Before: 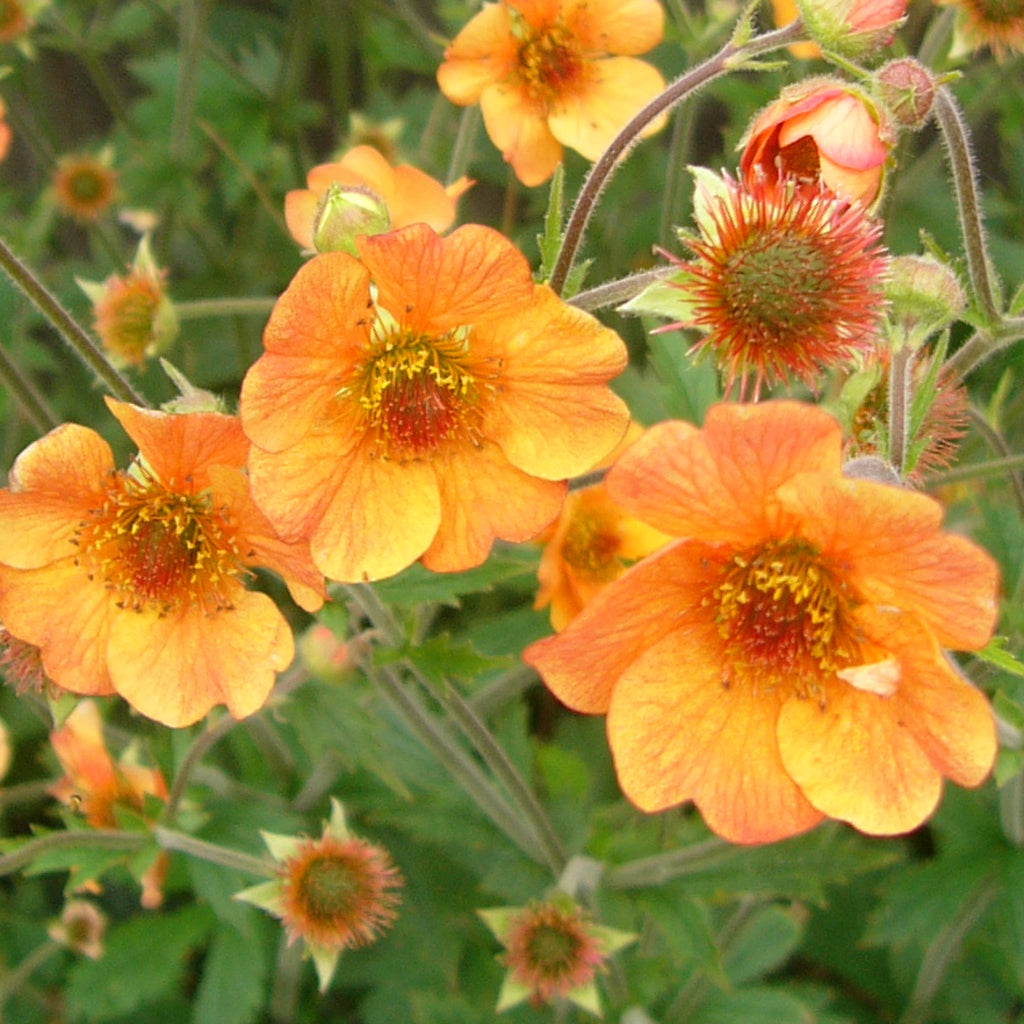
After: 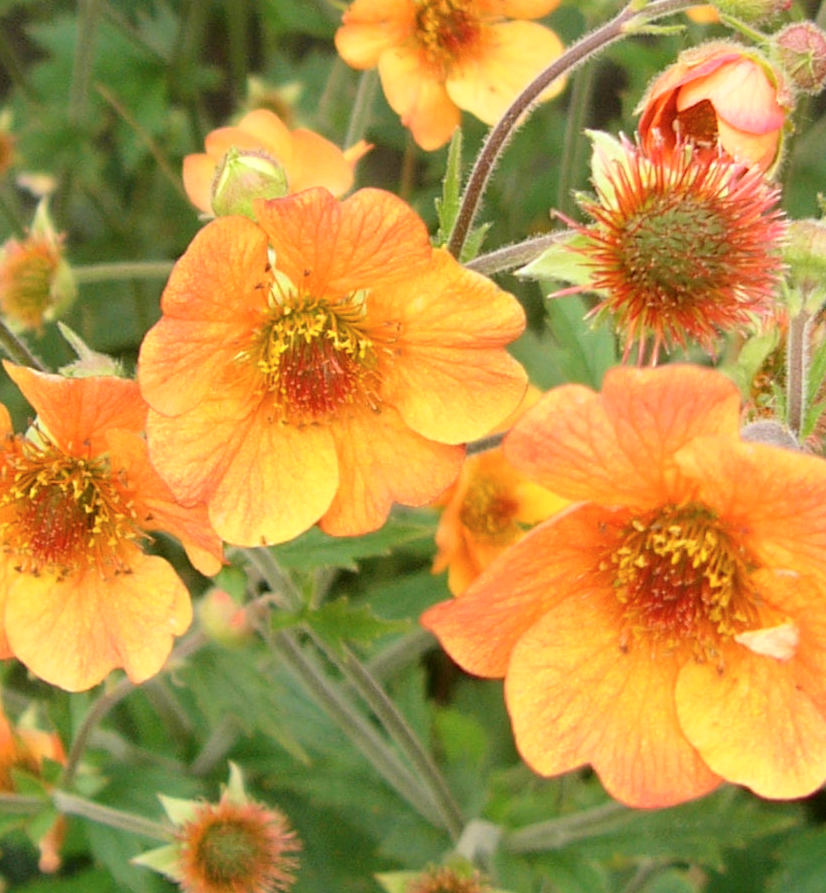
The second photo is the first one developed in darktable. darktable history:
crop: left 9.986%, top 3.527%, right 9.265%, bottom 9.174%
tone curve: curves: ch0 [(0, 0) (0.004, 0.002) (0.02, 0.013) (0.218, 0.218) (0.664, 0.718) (0.832, 0.873) (1, 1)], color space Lab, independent channels, preserve colors none
